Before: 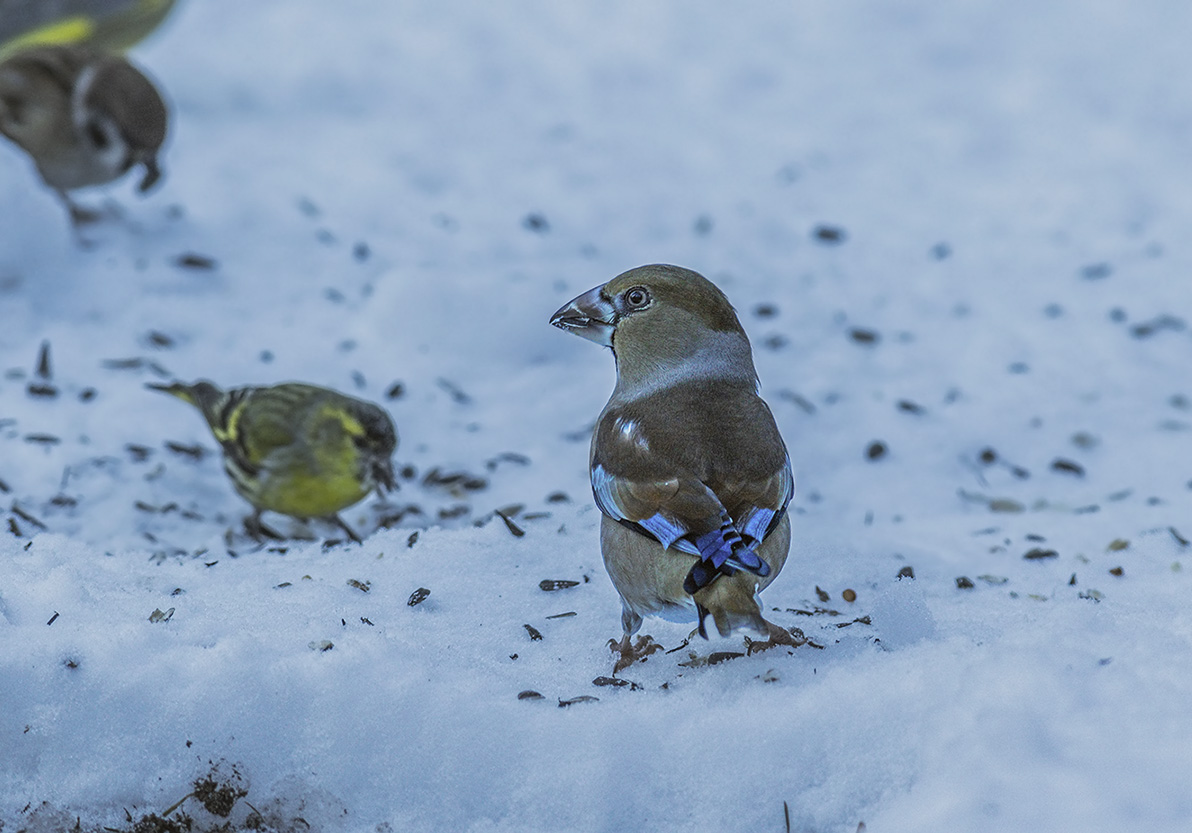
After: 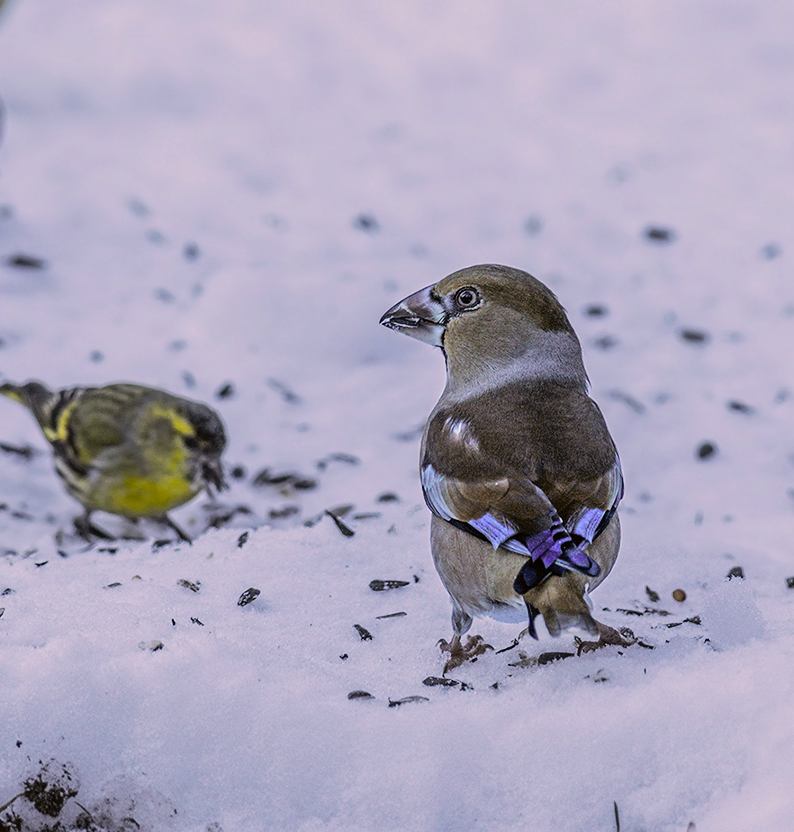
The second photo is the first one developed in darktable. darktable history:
color correction: highlights a* 12.56, highlights b* 5.38
color balance rgb: linear chroma grading › shadows 9.707%, linear chroma grading › highlights 9.527%, linear chroma grading › global chroma 14.626%, linear chroma grading › mid-tones 14.568%, perceptual saturation grading › global saturation 0.583%
crop and rotate: left 14.288%, right 19.044%
tone curve: curves: ch0 [(0.003, 0) (0.066, 0.017) (0.163, 0.09) (0.264, 0.238) (0.395, 0.421) (0.517, 0.575) (0.633, 0.687) (0.791, 0.814) (1, 1)]; ch1 [(0, 0) (0.149, 0.17) (0.327, 0.339) (0.39, 0.403) (0.456, 0.463) (0.501, 0.502) (0.512, 0.507) (0.53, 0.533) (0.575, 0.592) (0.671, 0.655) (0.729, 0.679) (1, 1)]; ch2 [(0, 0) (0.337, 0.382) (0.464, 0.47) (0.501, 0.502) (0.527, 0.532) (0.563, 0.555) (0.615, 0.61) (0.663, 0.68) (1, 1)], color space Lab, independent channels, preserve colors none
